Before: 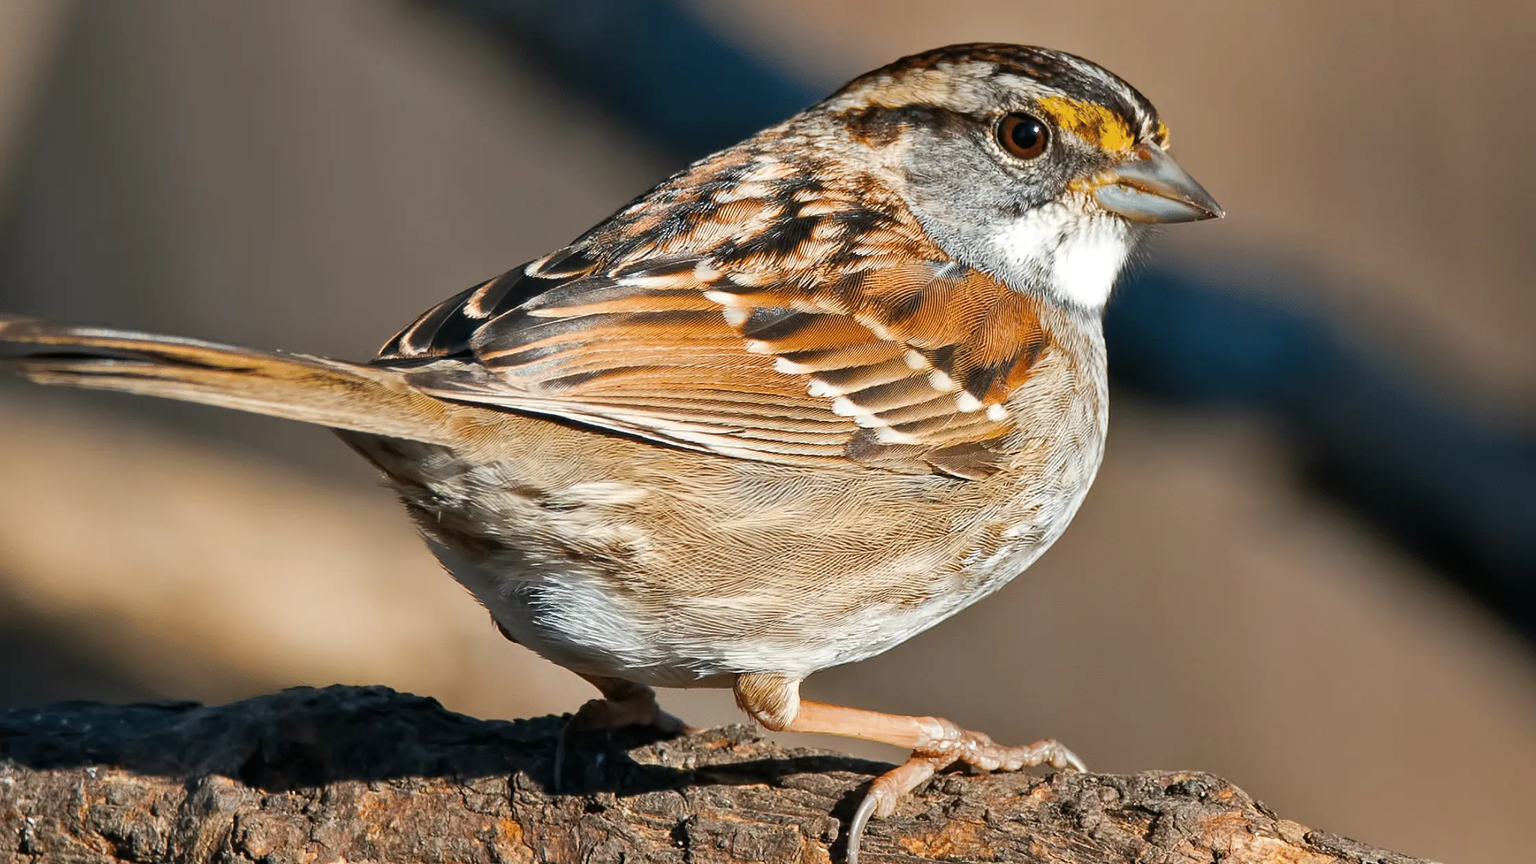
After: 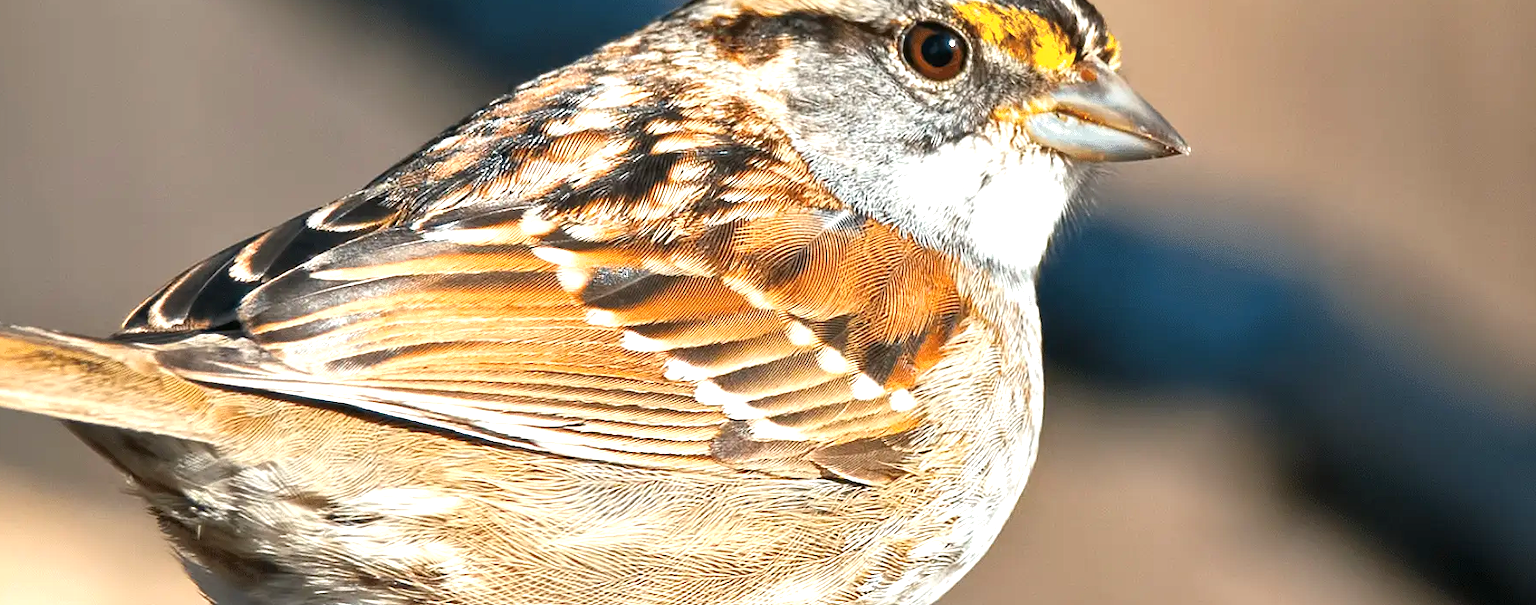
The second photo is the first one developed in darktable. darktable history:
crop: left 18.355%, top 11.071%, right 2.384%, bottom 33.326%
exposure: black level correction 0, exposure 0.93 EV, compensate highlight preservation false
